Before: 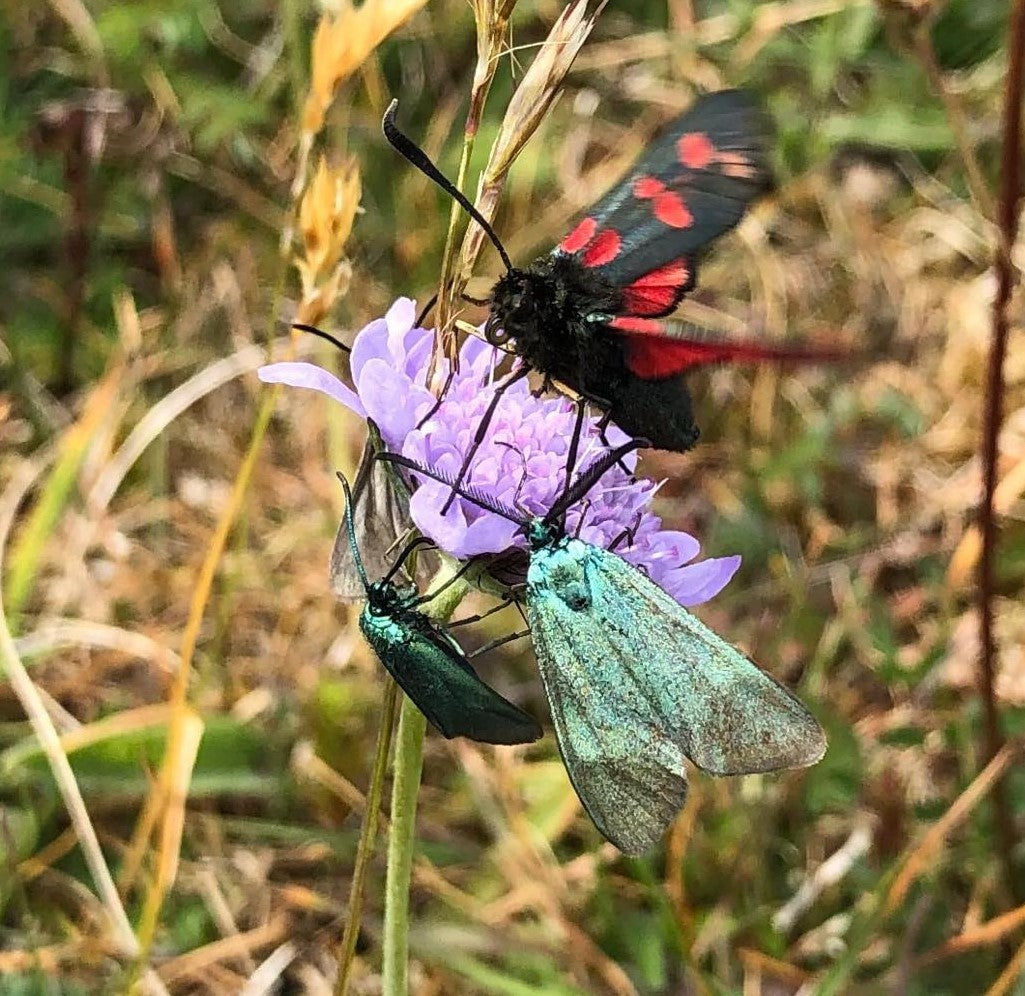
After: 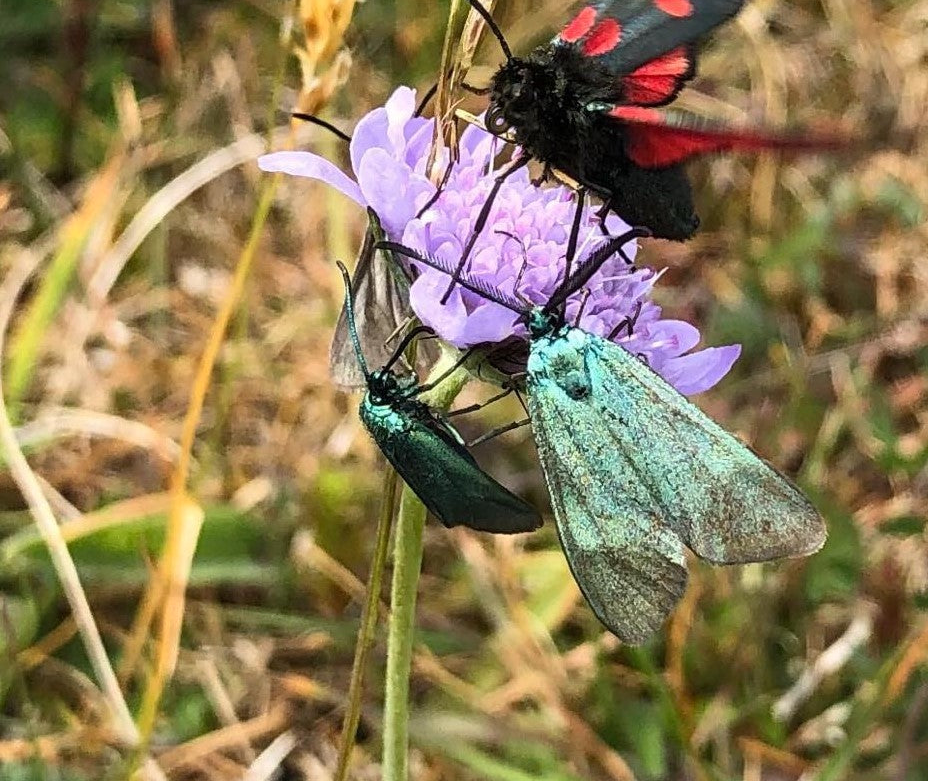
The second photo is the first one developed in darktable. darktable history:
tone equalizer: smoothing diameter 24.88%, edges refinement/feathering 14.25, preserve details guided filter
crop: top 21.244%, right 9.443%, bottom 0.291%
